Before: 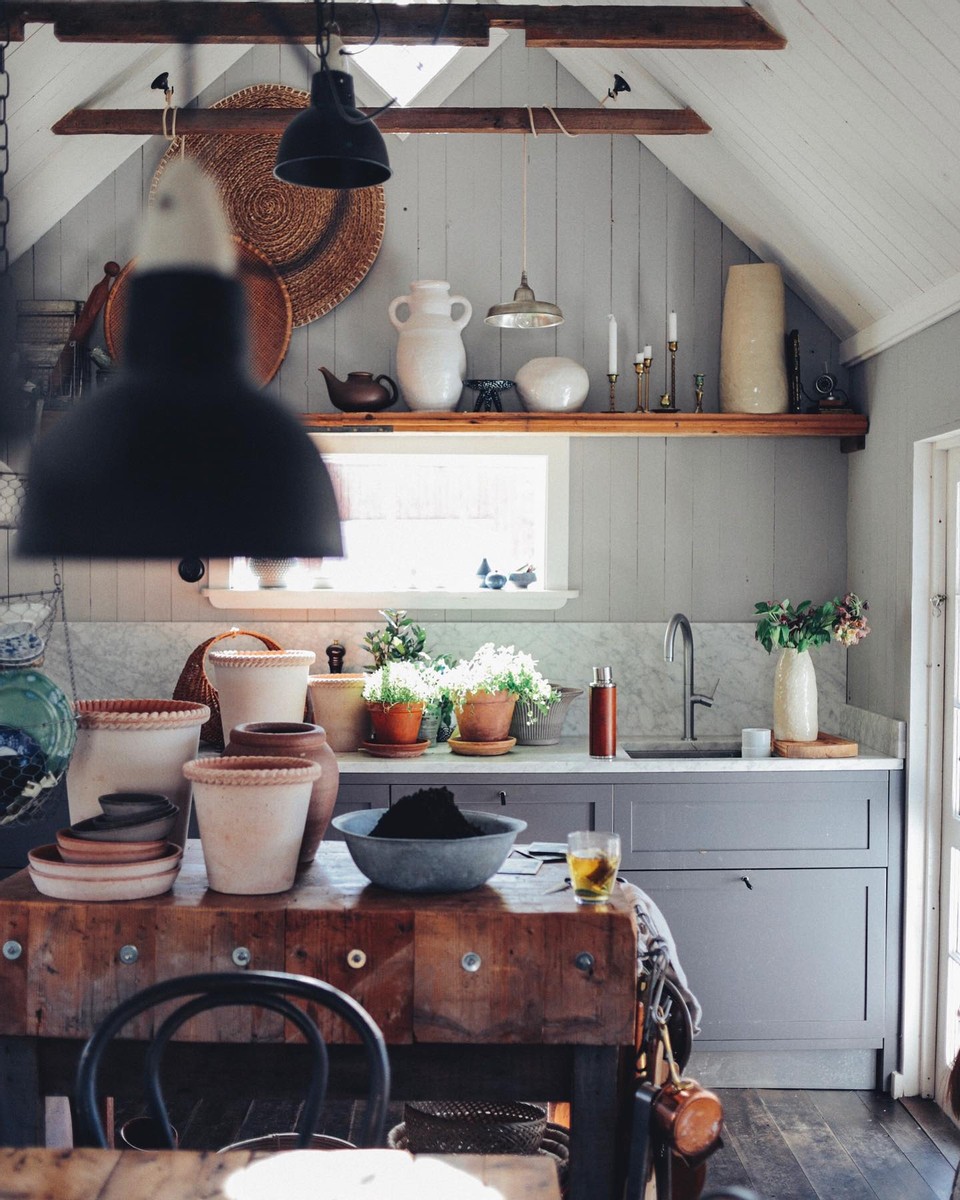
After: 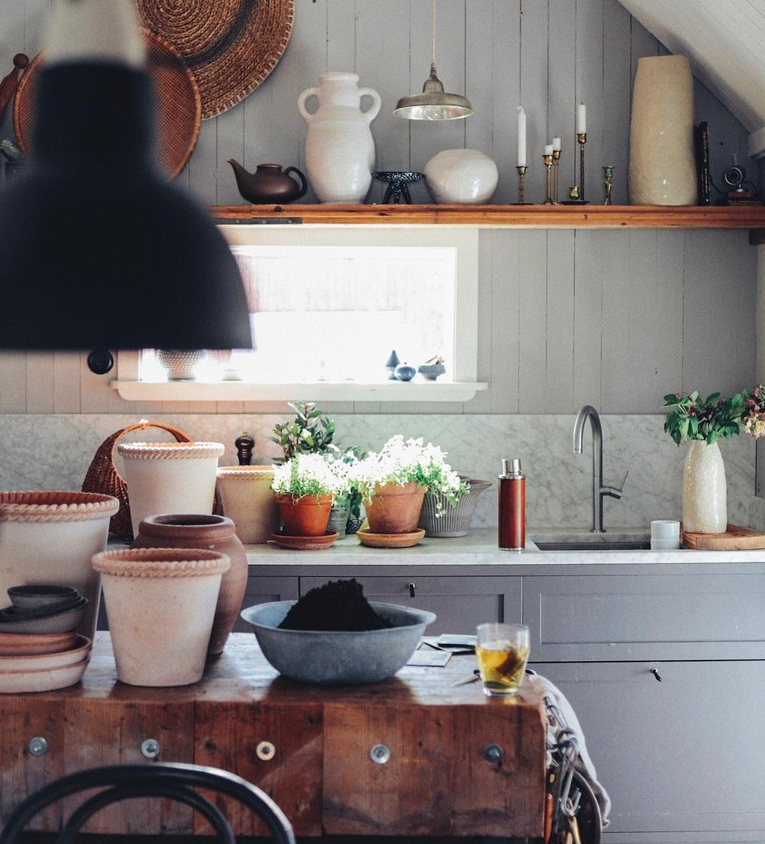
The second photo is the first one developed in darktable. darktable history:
crop: left 9.51%, top 17.35%, right 10.72%, bottom 12.313%
